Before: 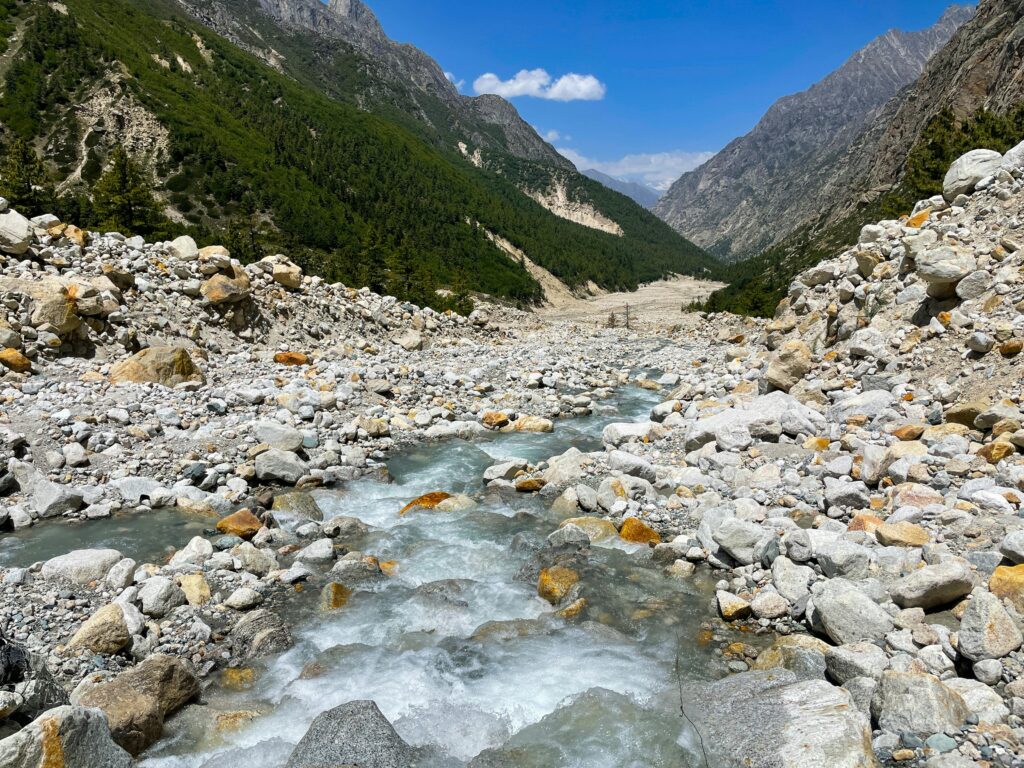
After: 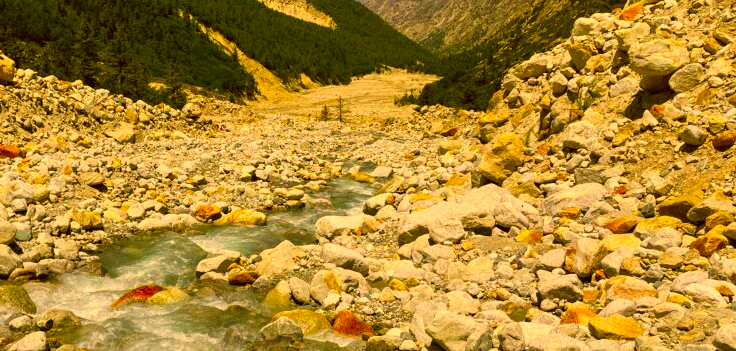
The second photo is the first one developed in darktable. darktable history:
shadows and highlights: shadows 22.09, highlights -48.51, soften with gaussian
color correction: highlights a* 10.86, highlights b* 30.34, shadows a* 2.66, shadows b* 17.82, saturation 1.75
crop and rotate: left 28.028%, top 27.016%, bottom 27.261%
